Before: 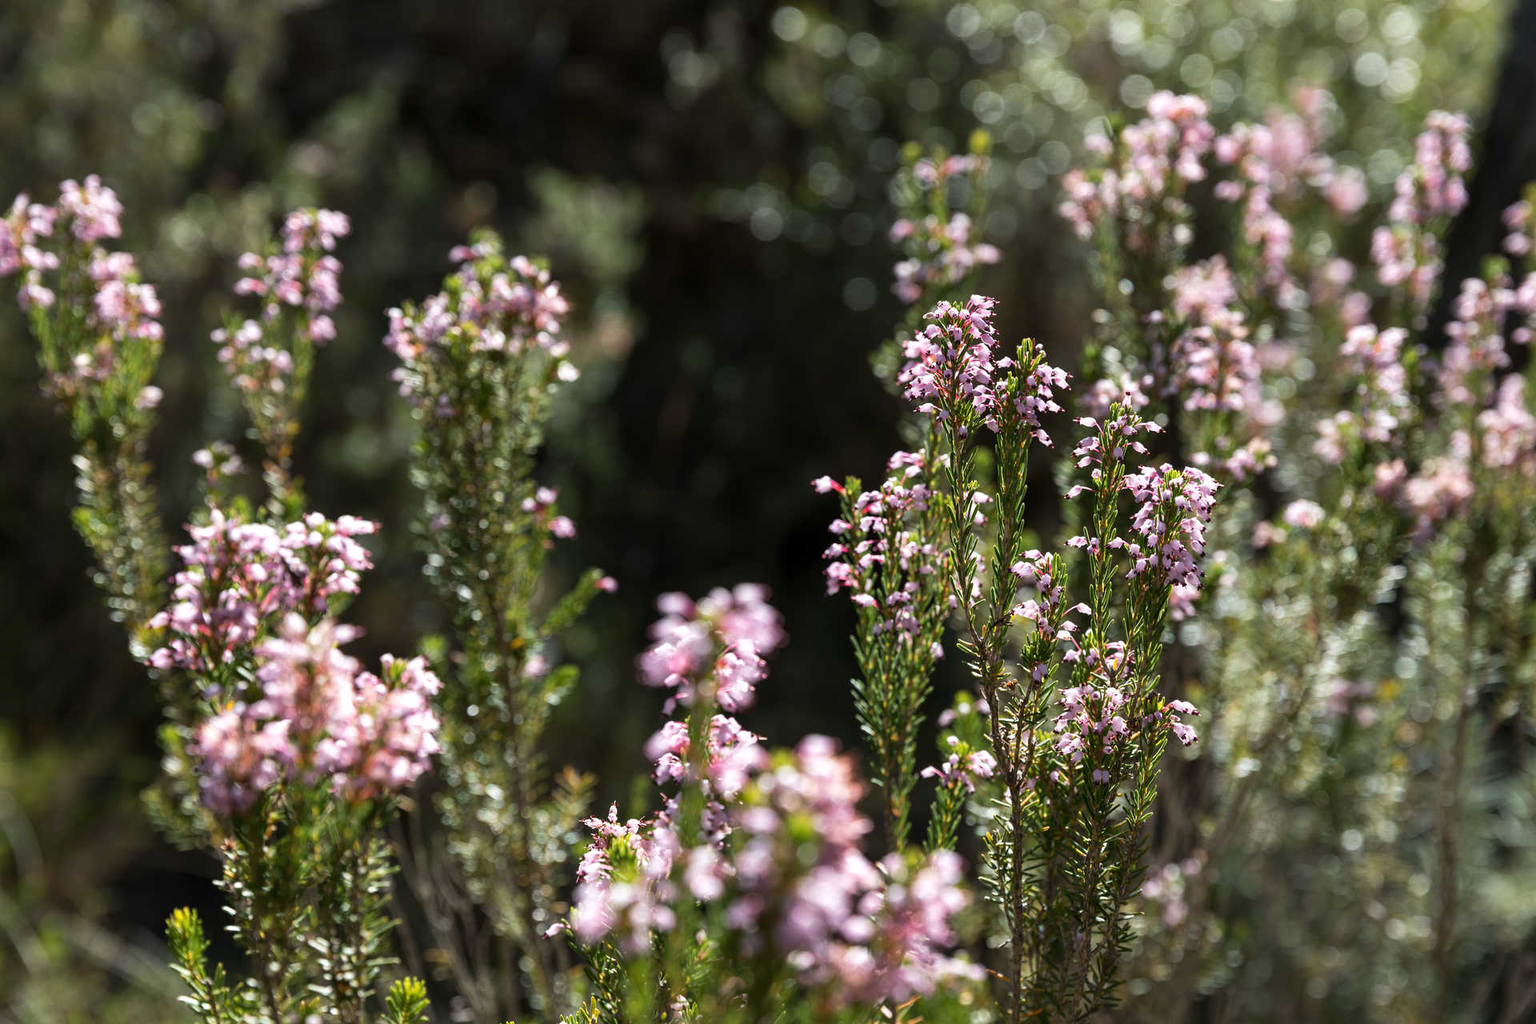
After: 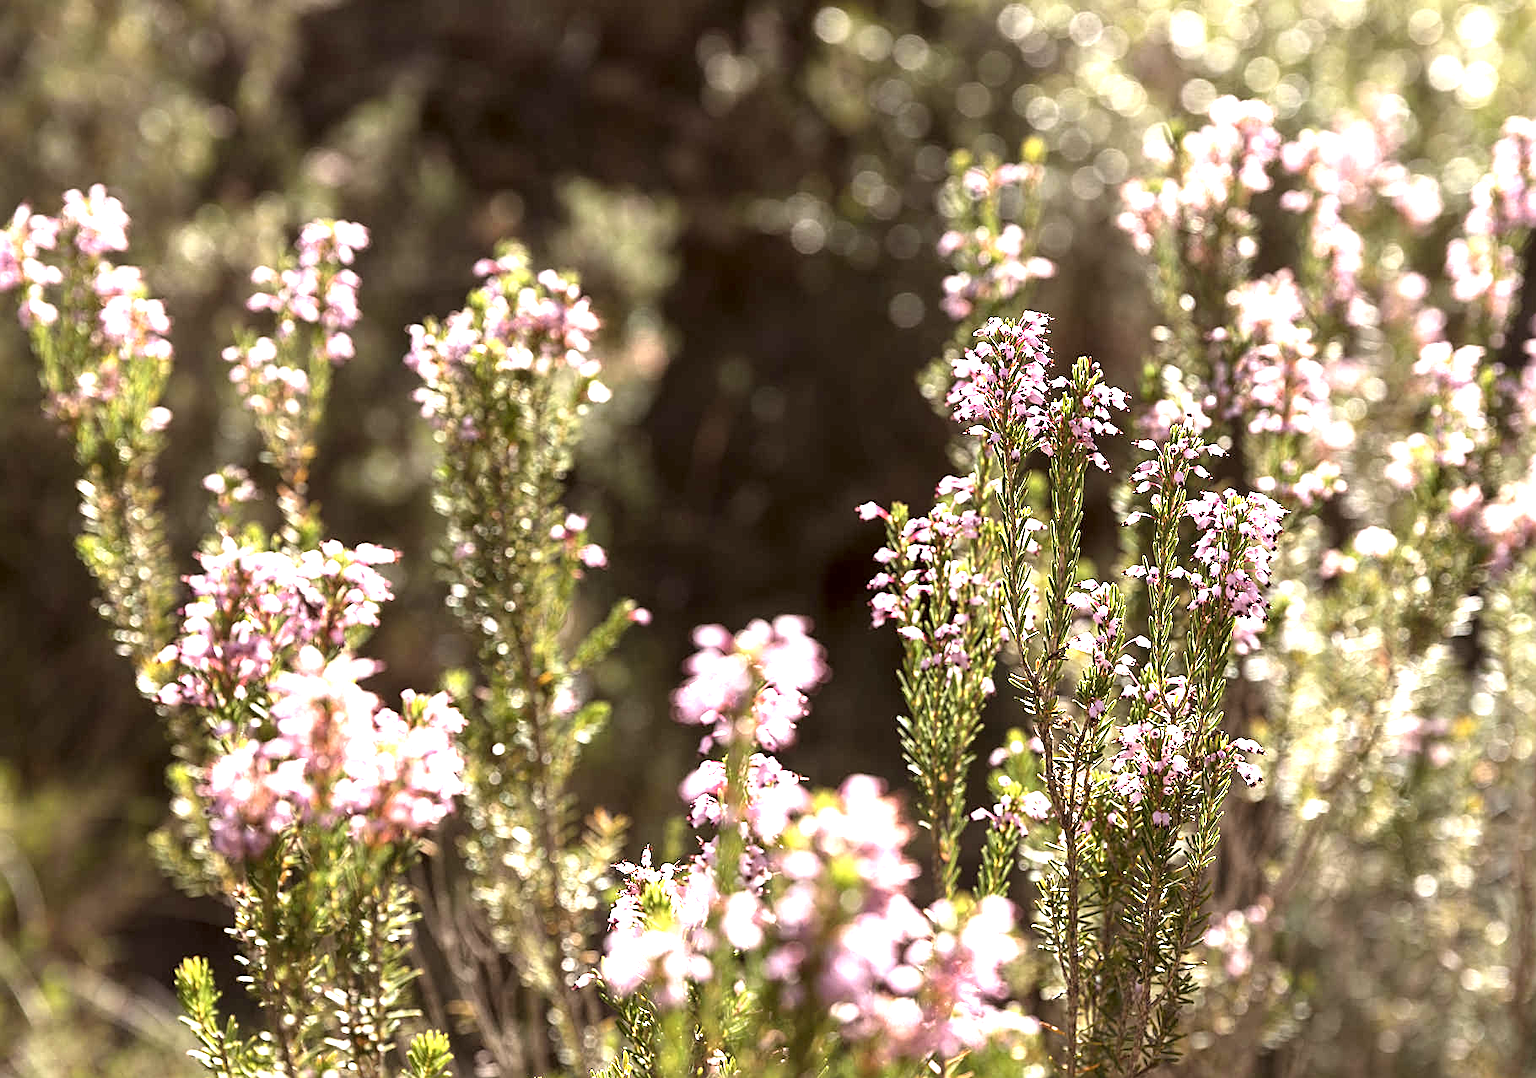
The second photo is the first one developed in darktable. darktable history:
sharpen: on, module defaults
color correction: highlights a* 10.18, highlights b* 9.76, shadows a* 8.06, shadows b* 7.88, saturation 0.787
crop and rotate: left 0%, right 5.108%
exposure: black level correction 0, exposure 1.466 EV, compensate exposure bias true, compensate highlight preservation false
